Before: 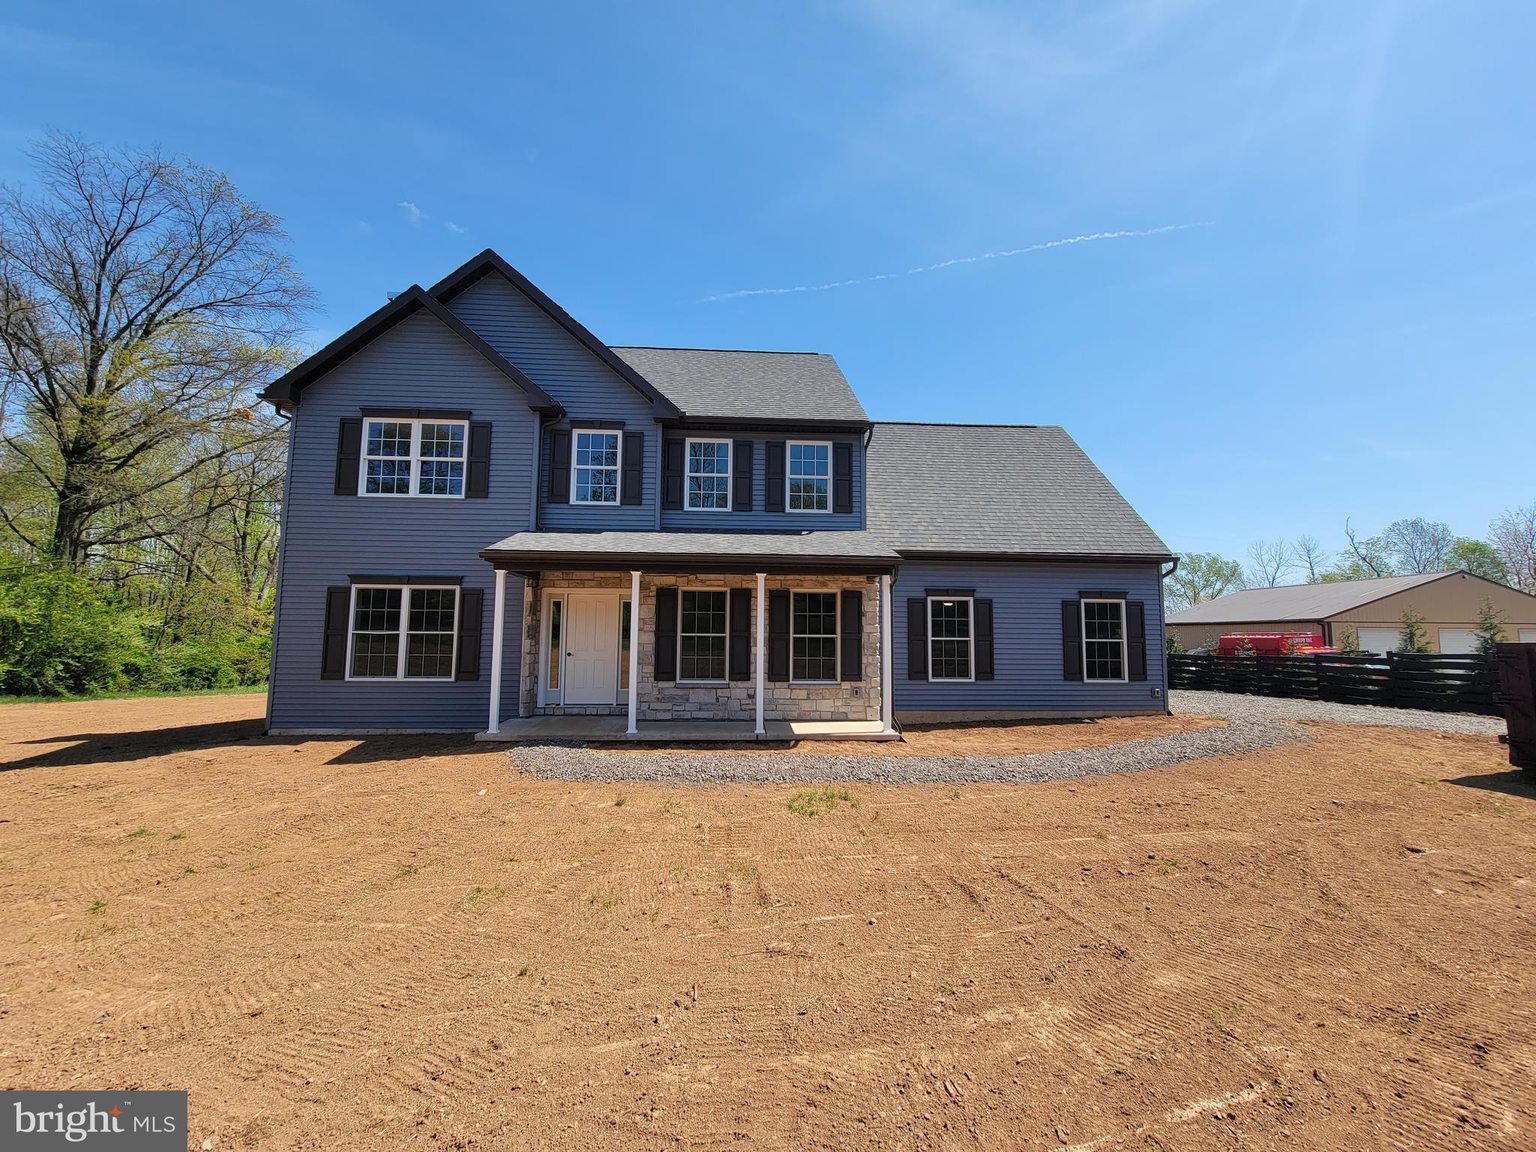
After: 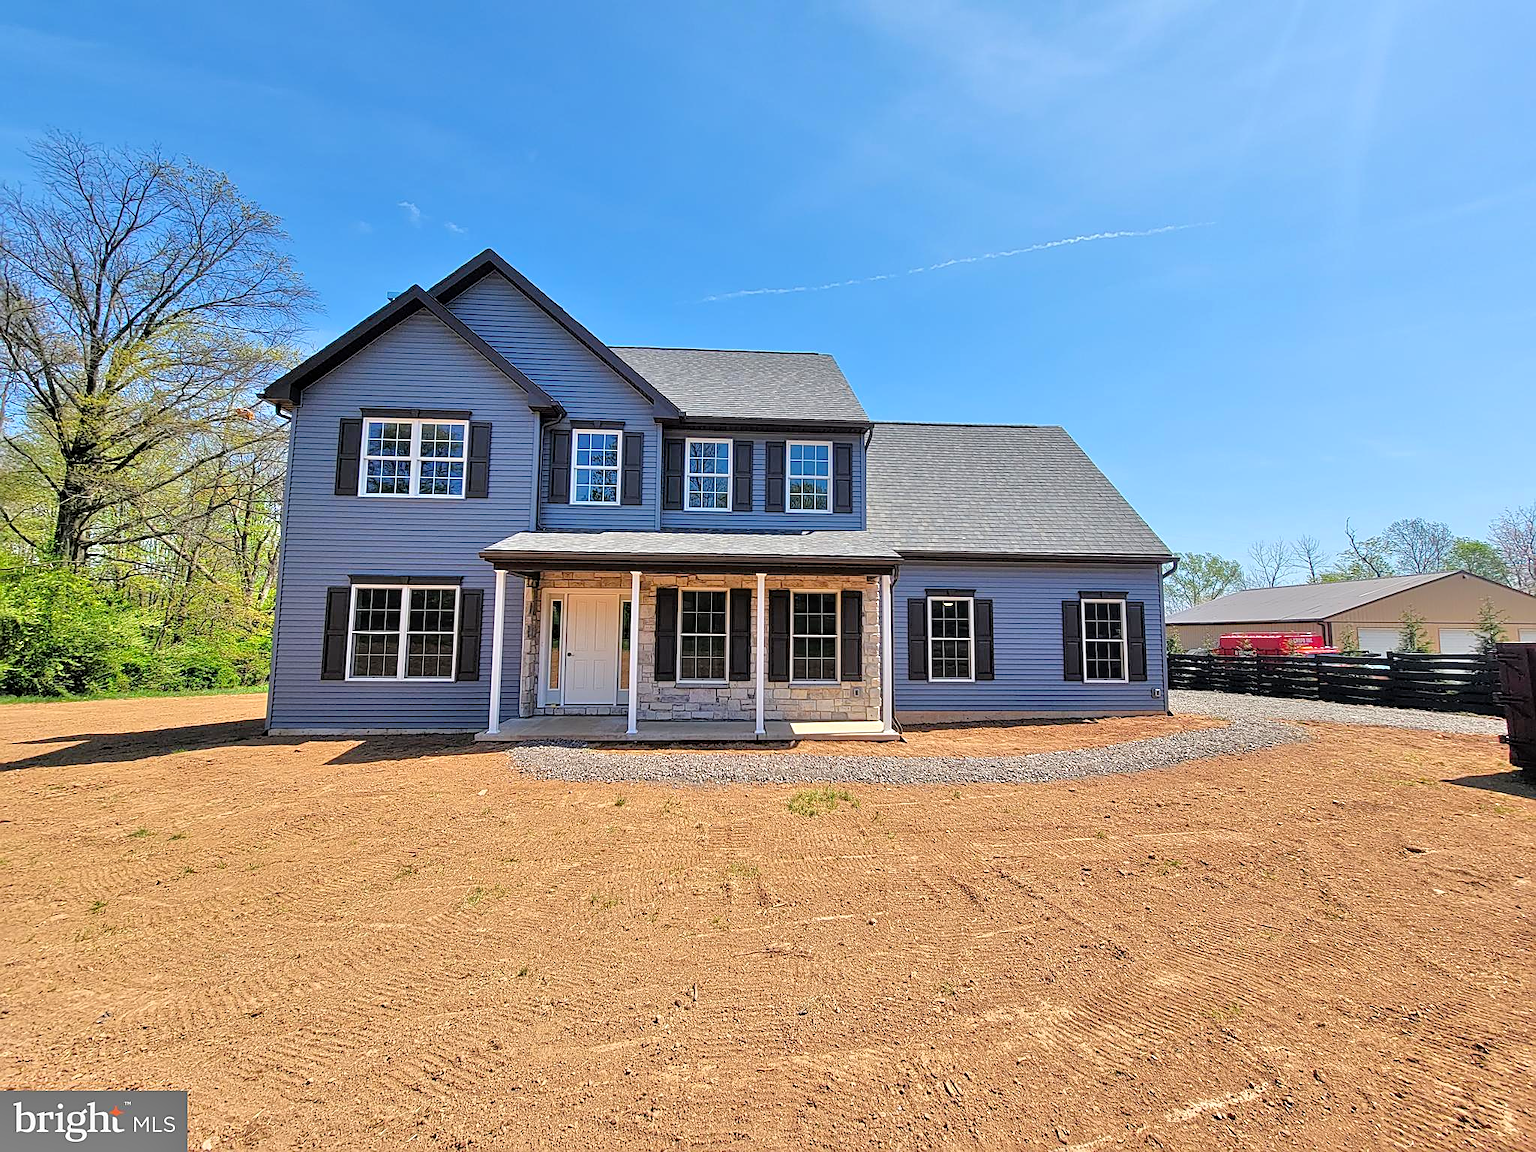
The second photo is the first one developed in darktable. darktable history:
contrast equalizer: octaves 7, y [[0.5, 0.502, 0.506, 0.511, 0.52, 0.537], [0.5 ×6], [0.505, 0.509, 0.518, 0.534, 0.553, 0.561], [0 ×6], [0 ×6]]
tone equalizer: -7 EV 0.15 EV, -6 EV 0.6 EV, -5 EV 1.15 EV, -4 EV 1.33 EV, -3 EV 1.15 EV, -2 EV 0.6 EV, -1 EV 0.15 EV, mask exposure compensation -0.5 EV
color correction: saturation 1.11
sharpen: on, module defaults
